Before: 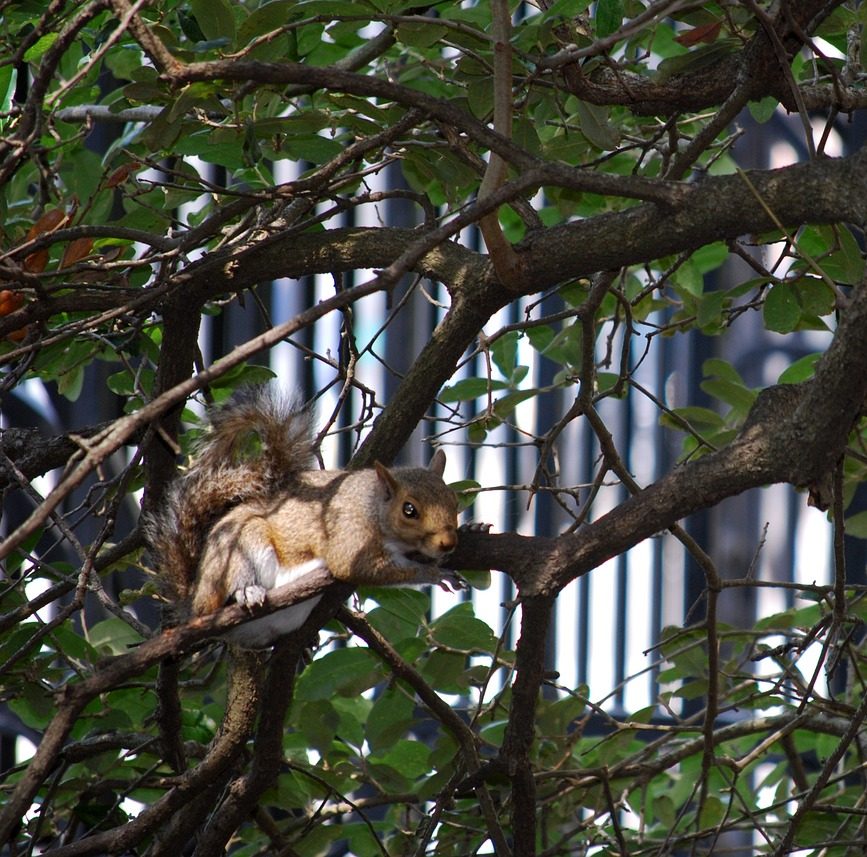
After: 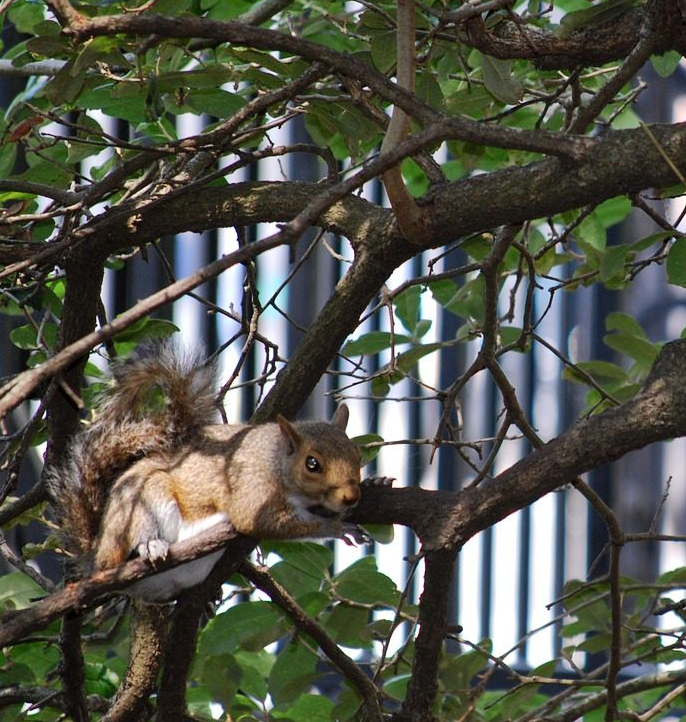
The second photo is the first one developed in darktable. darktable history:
crop: left 11.225%, top 5.381%, right 9.565%, bottom 10.314%
shadows and highlights: soften with gaussian
